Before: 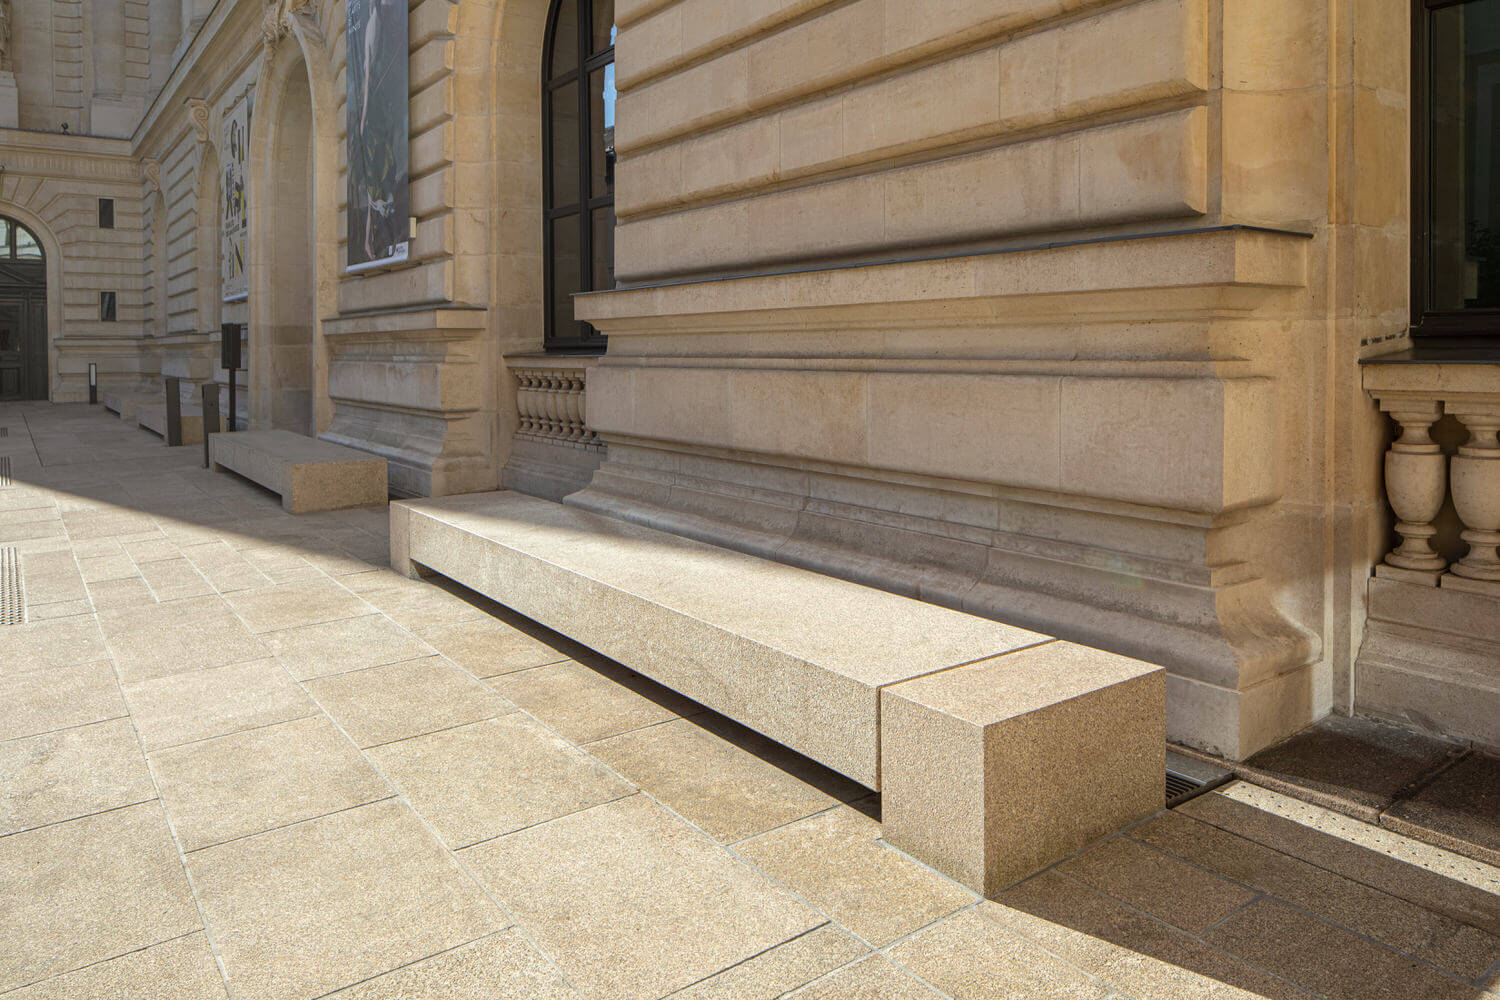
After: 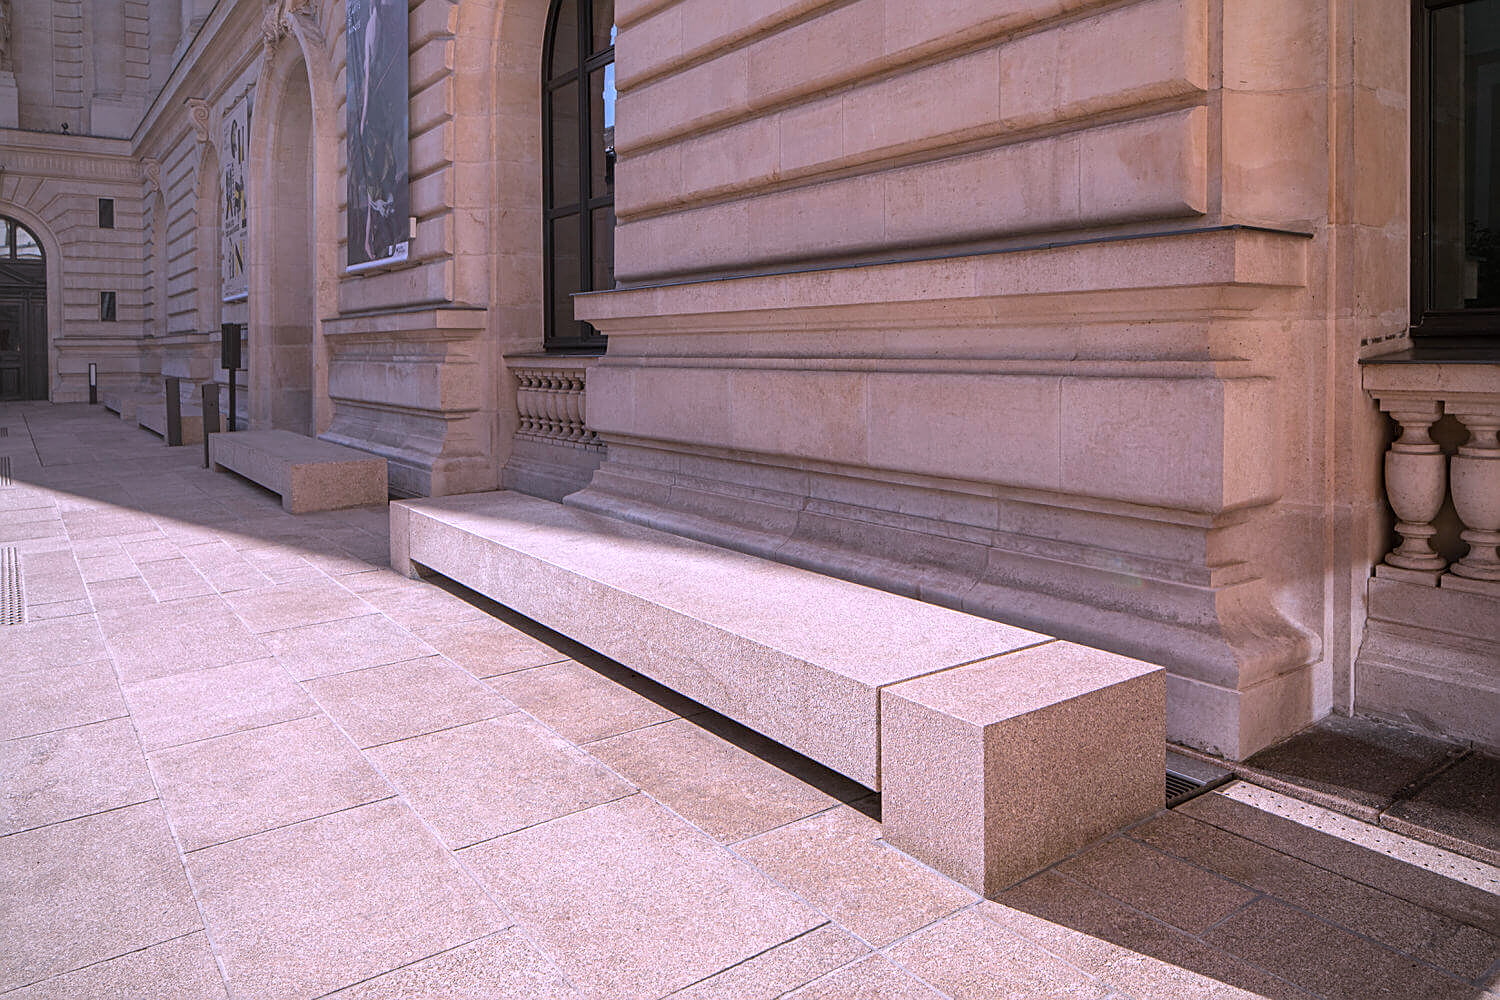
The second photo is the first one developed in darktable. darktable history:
color correction: highlights a* 15.03, highlights b* -25.07
vignetting: fall-off radius 81.94%
sharpen: on, module defaults
